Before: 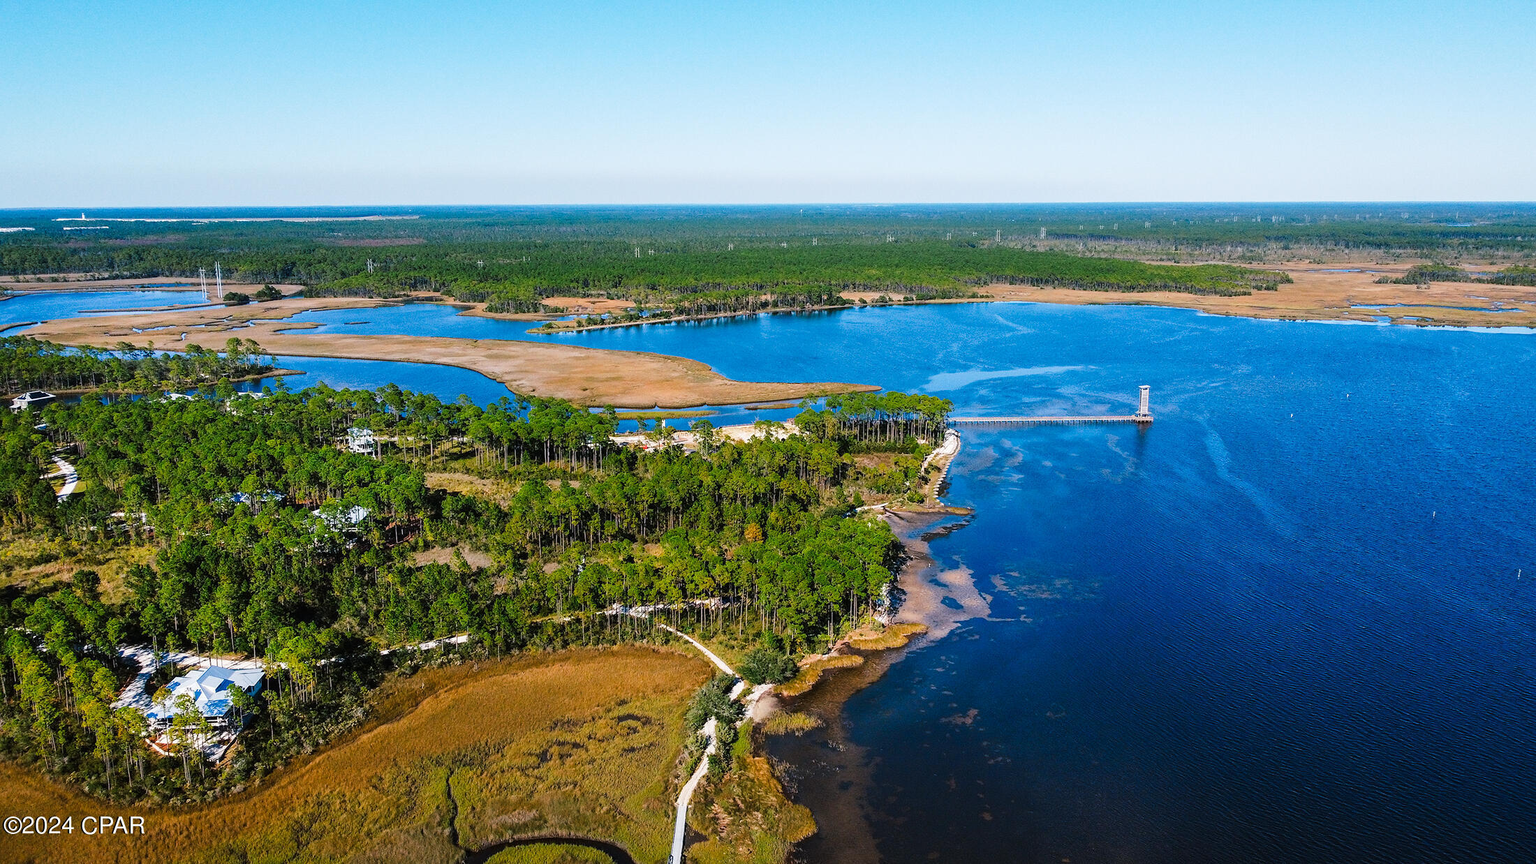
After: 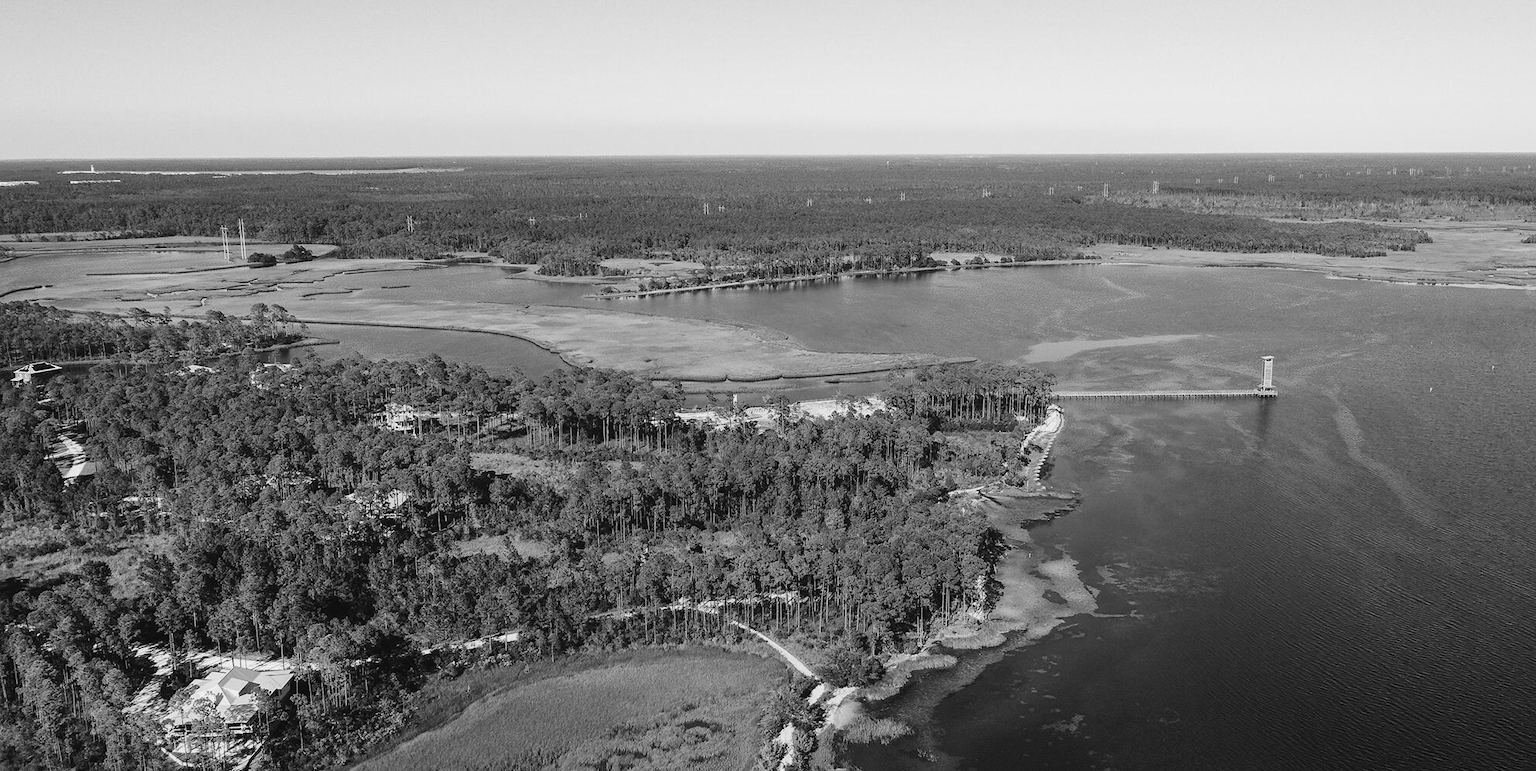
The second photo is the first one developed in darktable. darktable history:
crop: top 7.49%, right 9.717%, bottom 11.943%
monochrome: on, module defaults
contrast equalizer: octaves 7, y [[0.6 ×6], [0.55 ×6], [0 ×6], [0 ×6], [0 ×6]], mix -0.3
